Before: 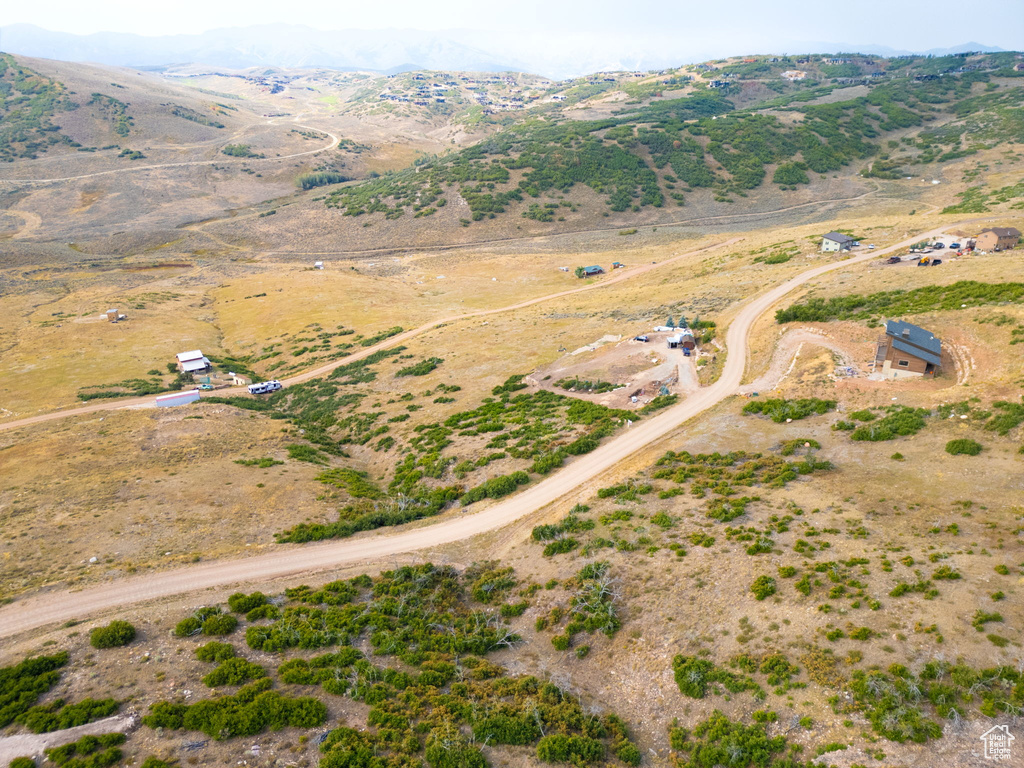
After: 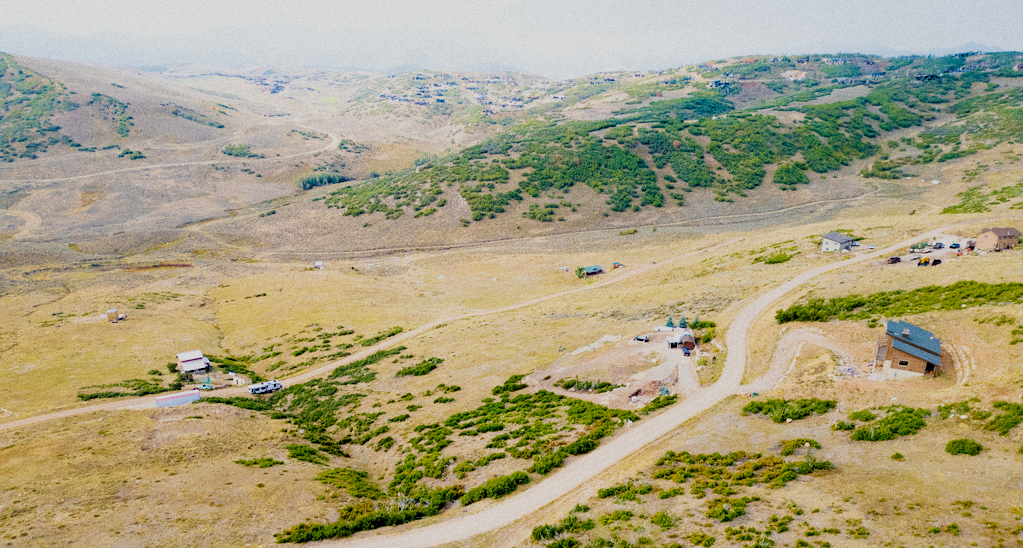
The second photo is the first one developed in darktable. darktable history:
velvia: on, module defaults
crop: bottom 28.576%
grain: on, module defaults
filmic rgb: black relative exposure -2.85 EV, white relative exposure 4.56 EV, hardness 1.77, contrast 1.25, preserve chrominance no, color science v5 (2021)
